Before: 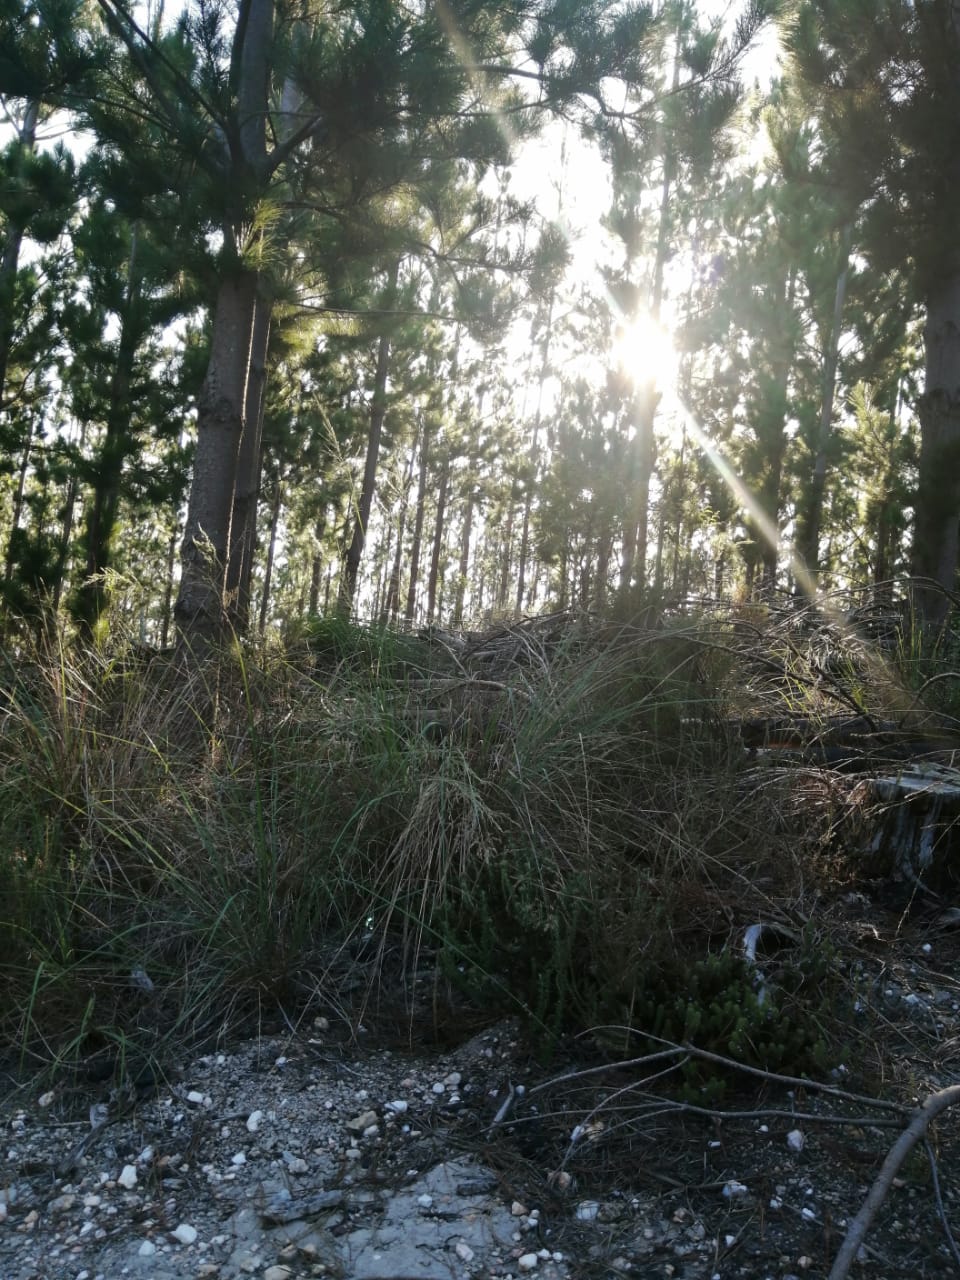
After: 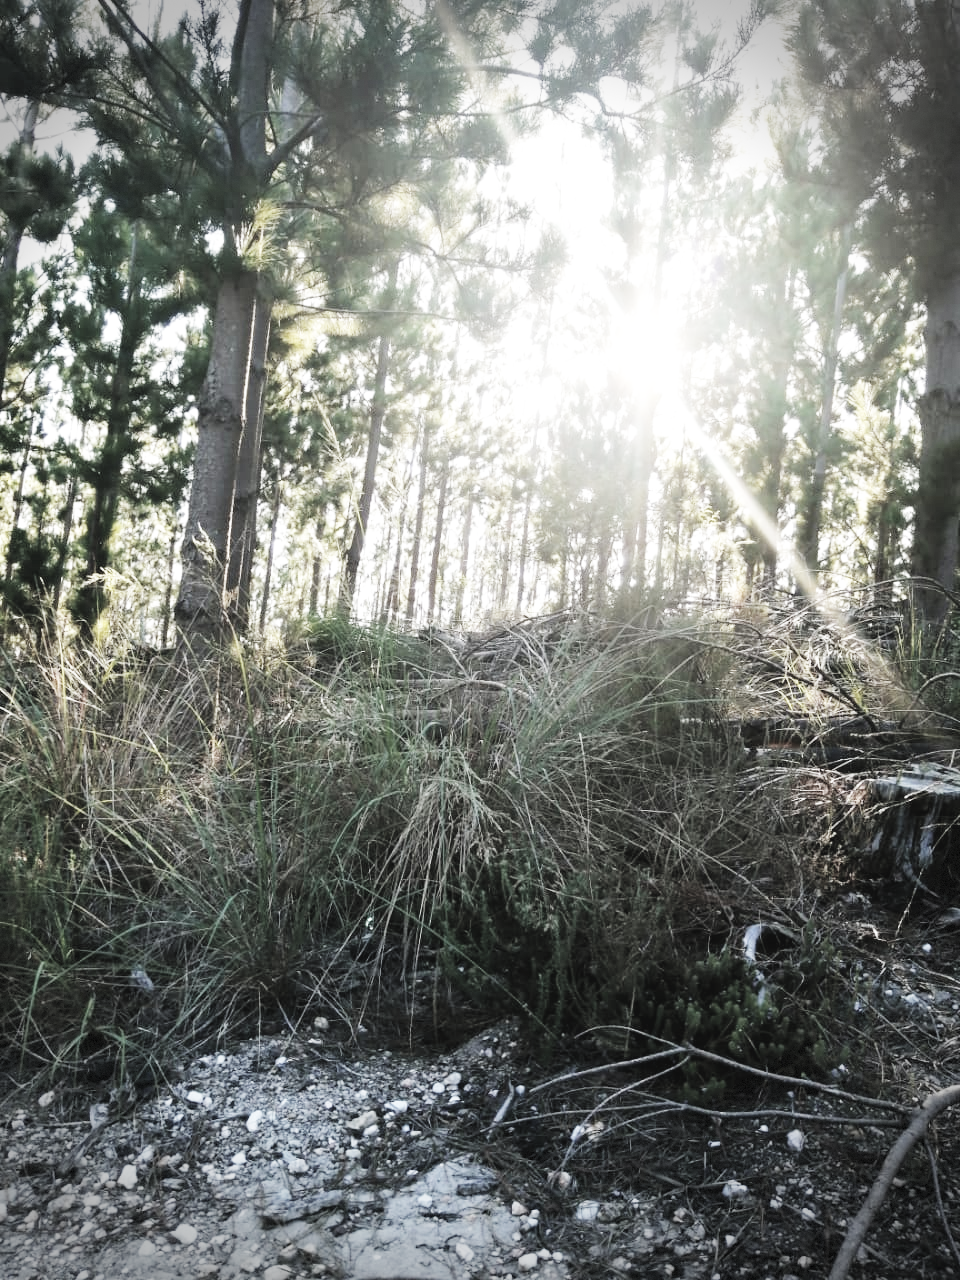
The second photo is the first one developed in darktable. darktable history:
vignetting: fall-off radius 31.6%, dithering 8-bit output, unbound false
base curve: curves: ch0 [(0, 0.003) (0.001, 0.002) (0.006, 0.004) (0.02, 0.022) (0.048, 0.086) (0.094, 0.234) (0.162, 0.431) (0.258, 0.629) (0.385, 0.8) (0.548, 0.918) (0.751, 0.988) (1, 1)], preserve colors none
contrast brightness saturation: brightness 0.189, saturation -0.508
